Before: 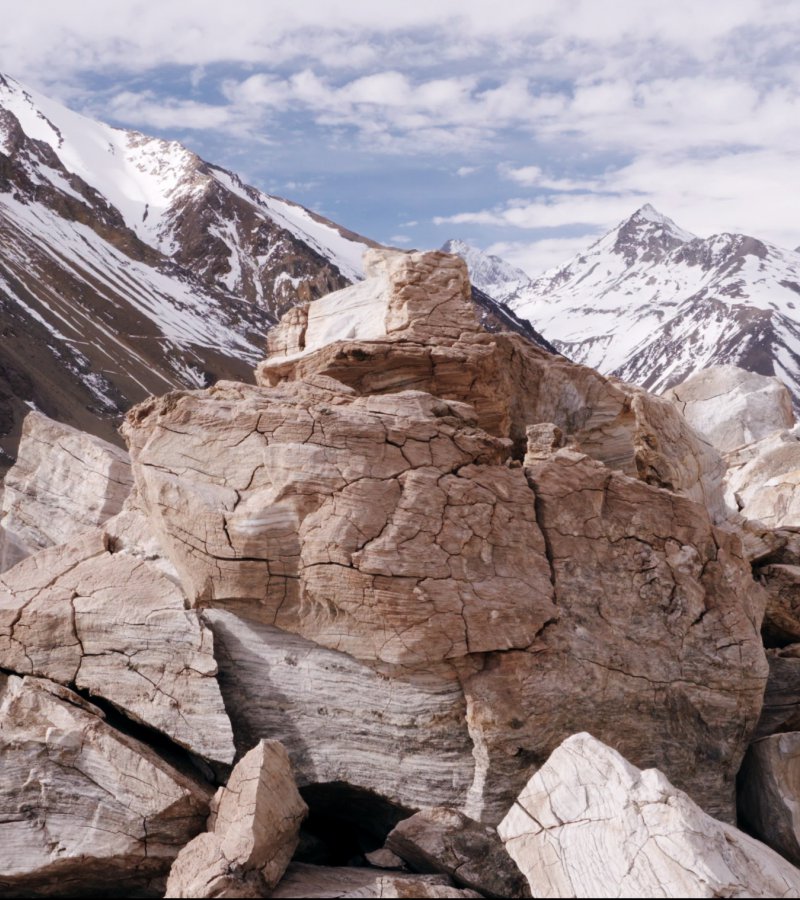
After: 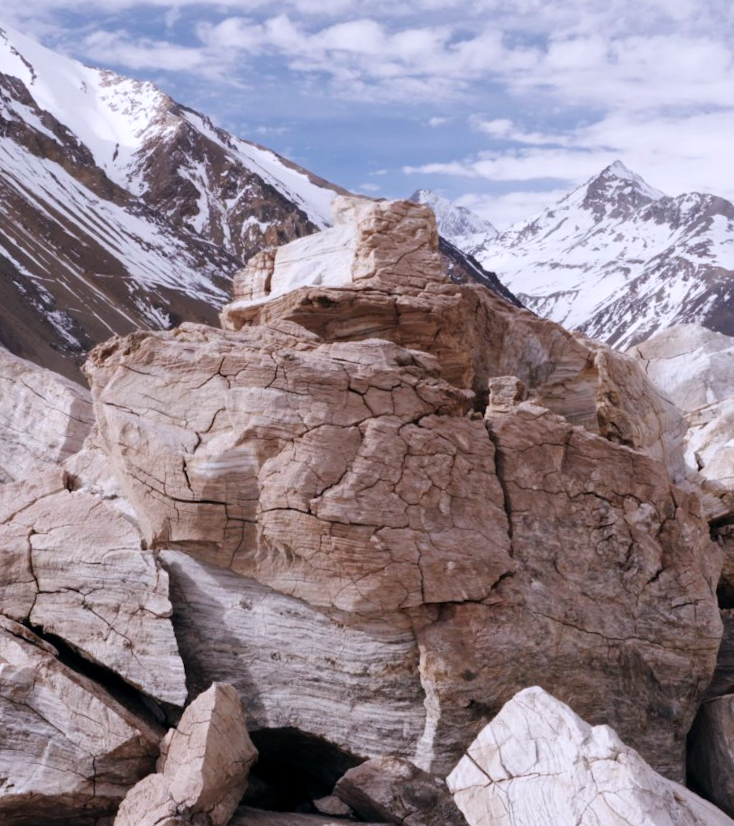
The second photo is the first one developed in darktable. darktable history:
crop and rotate: angle -1.96°, left 3.097%, top 4.154%, right 1.586%, bottom 0.529%
color calibration: illuminant as shot in camera, x 0.358, y 0.373, temperature 4628.91 K
